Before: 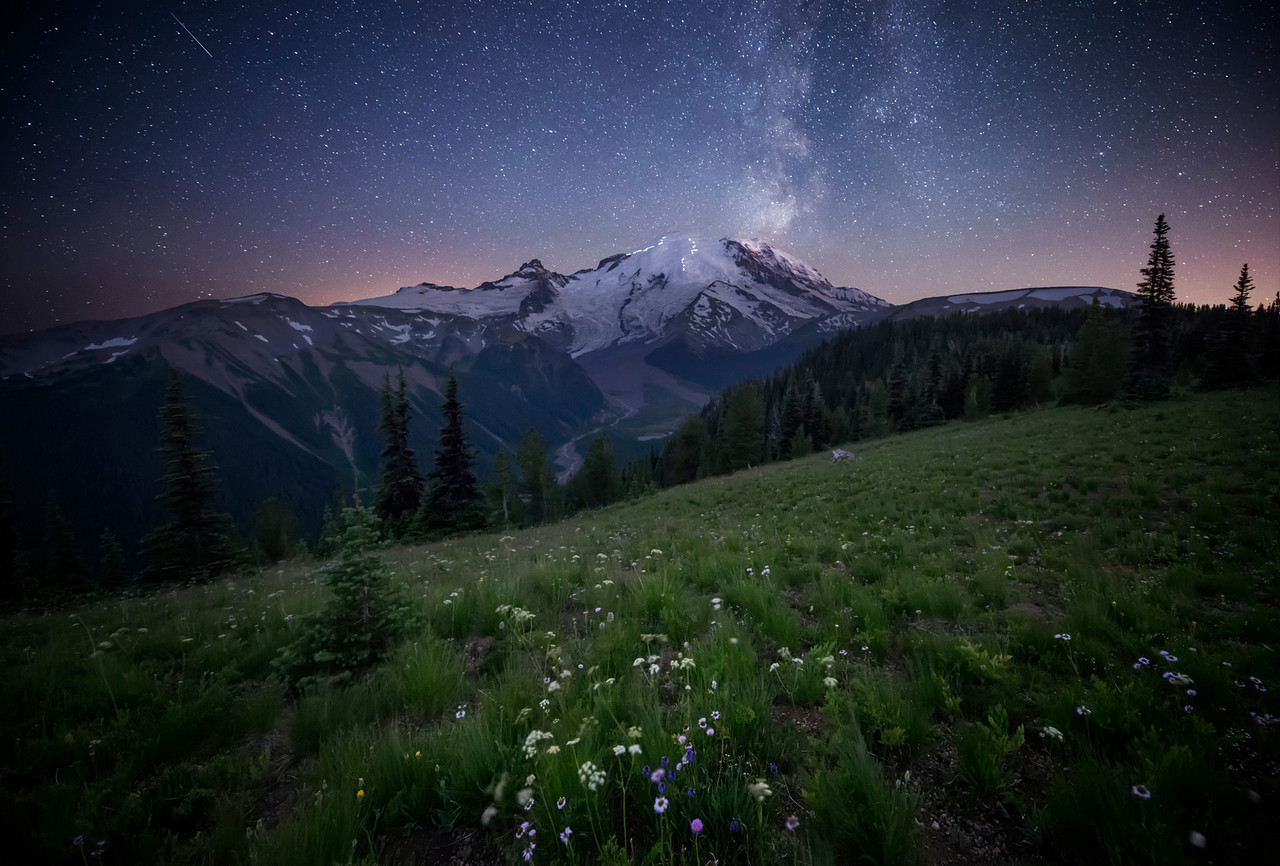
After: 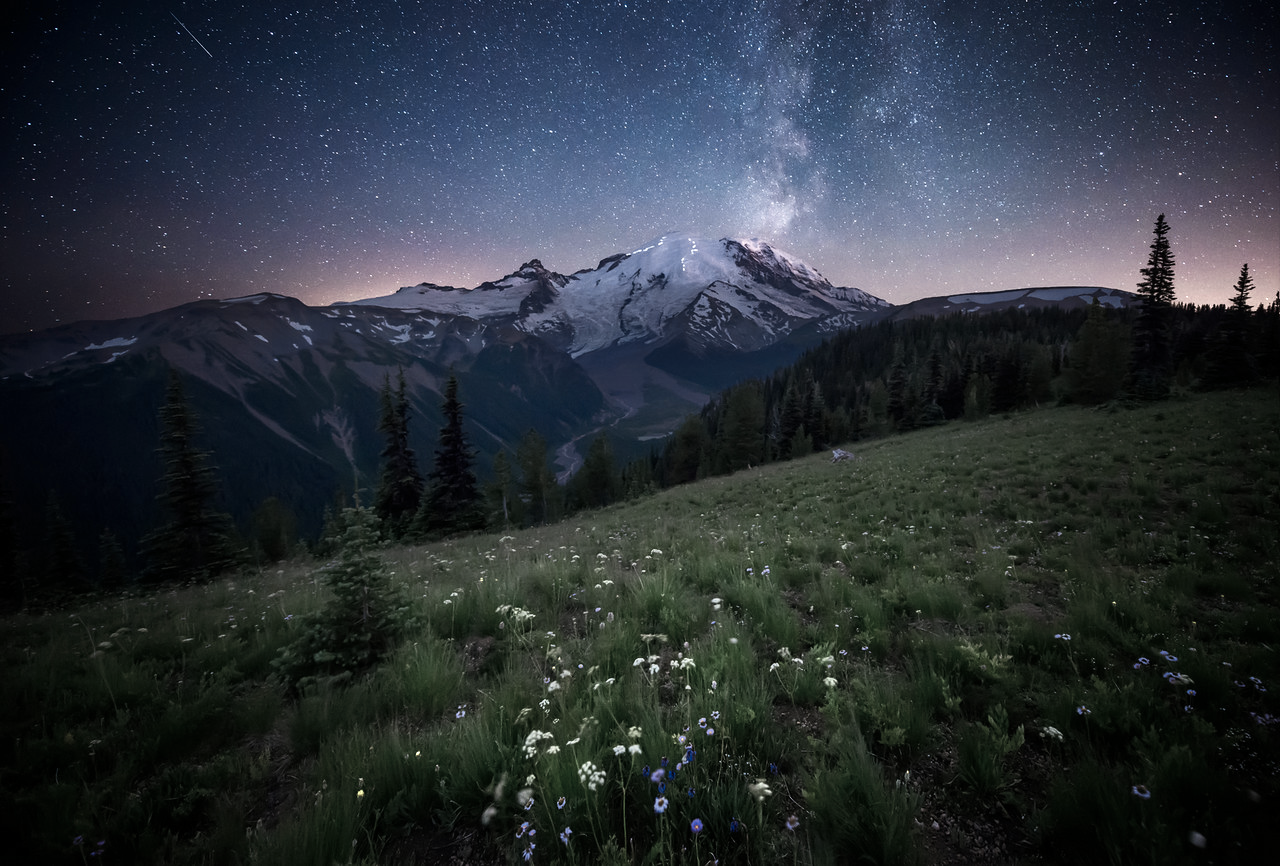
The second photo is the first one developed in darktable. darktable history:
color zones: curves: ch0 [(0.25, 0.667) (0.758, 0.368)]; ch1 [(0.215, 0.245) (0.761, 0.373)]; ch2 [(0.247, 0.554) (0.761, 0.436)]
tone equalizer: -8 EV -0.417 EV, -7 EV -0.389 EV, -6 EV -0.333 EV, -5 EV -0.222 EV, -3 EV 0.222 EV, -2 EV 0.333 EV, -1 EV 0.389 EV, +0 EV 0.417 EV, edges refinement/feathering 500, mask exposure compensation -1.57 EV, preserve details no
base curve: curves: ch0 [(0, 0) (0.666, 0.806) (1, 1)]
